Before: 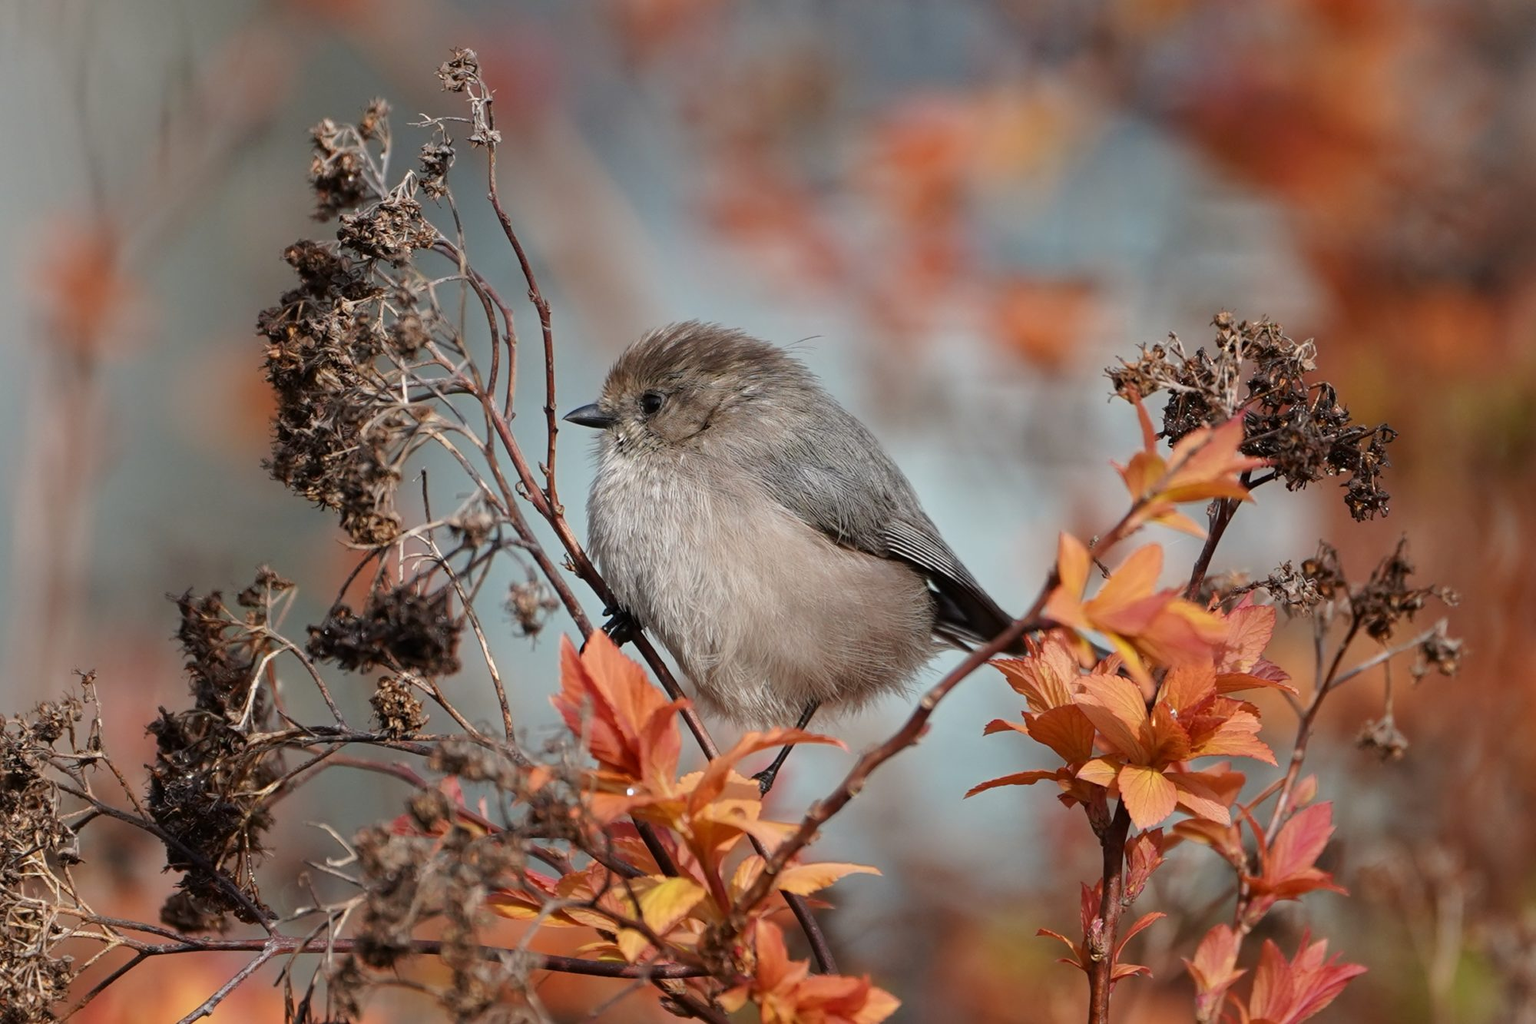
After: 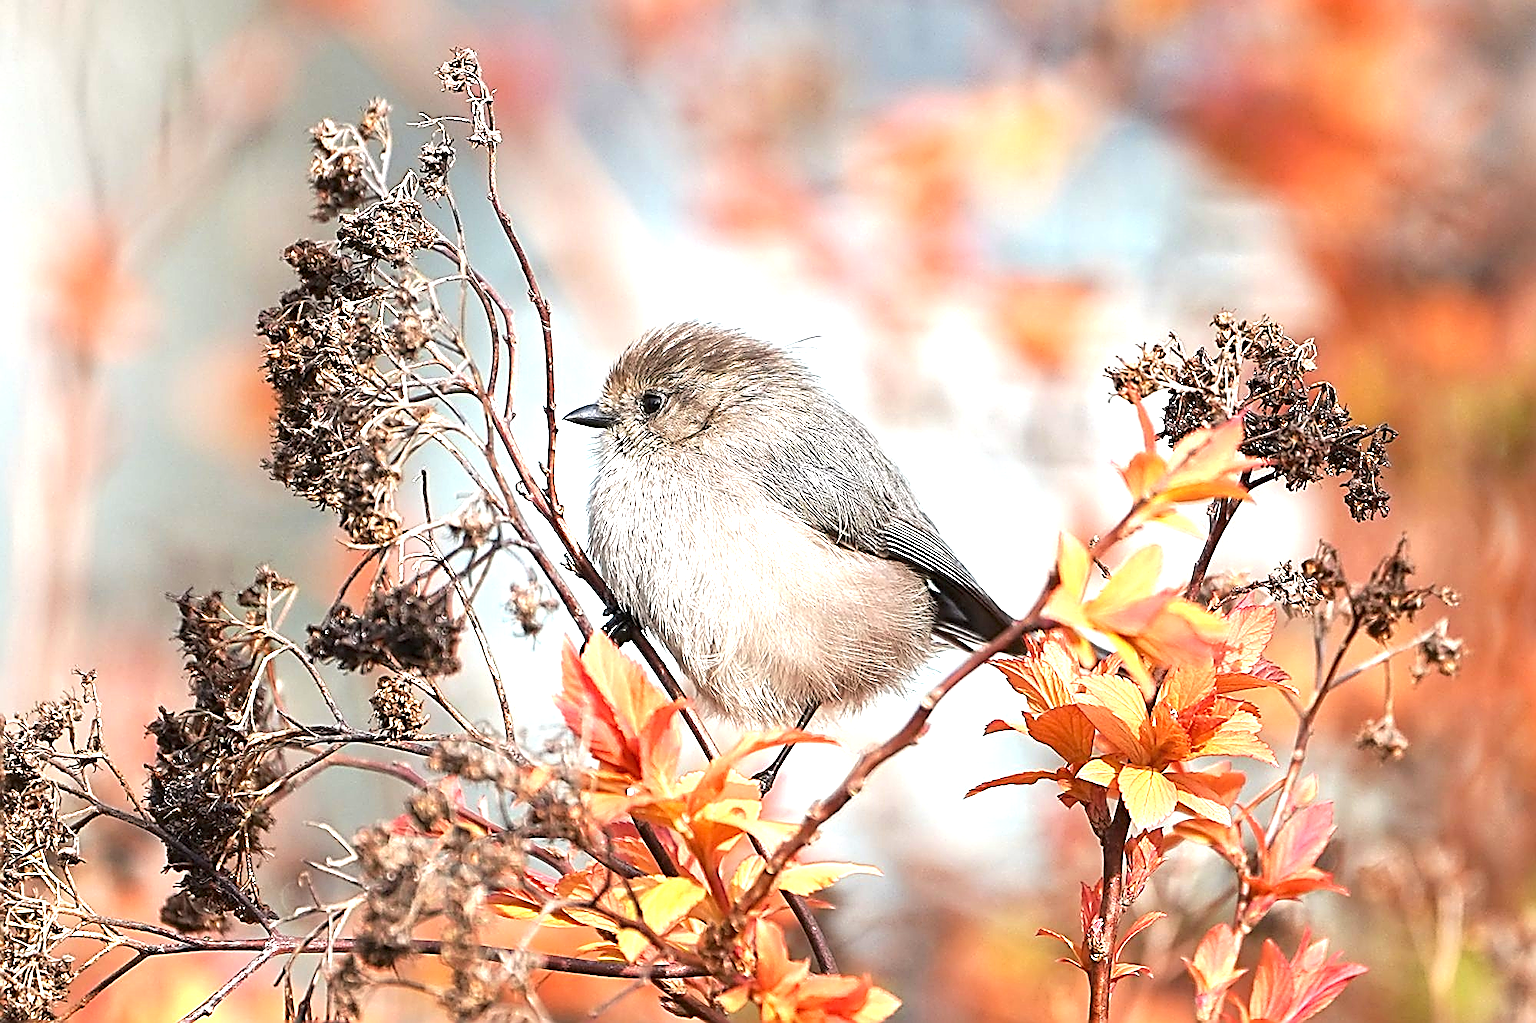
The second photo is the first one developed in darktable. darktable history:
exposure: black level correction 0, exposure 1.742 EV, compensate exposure bias true, compensate highlight preservation false
sharpen: amount 1.853
